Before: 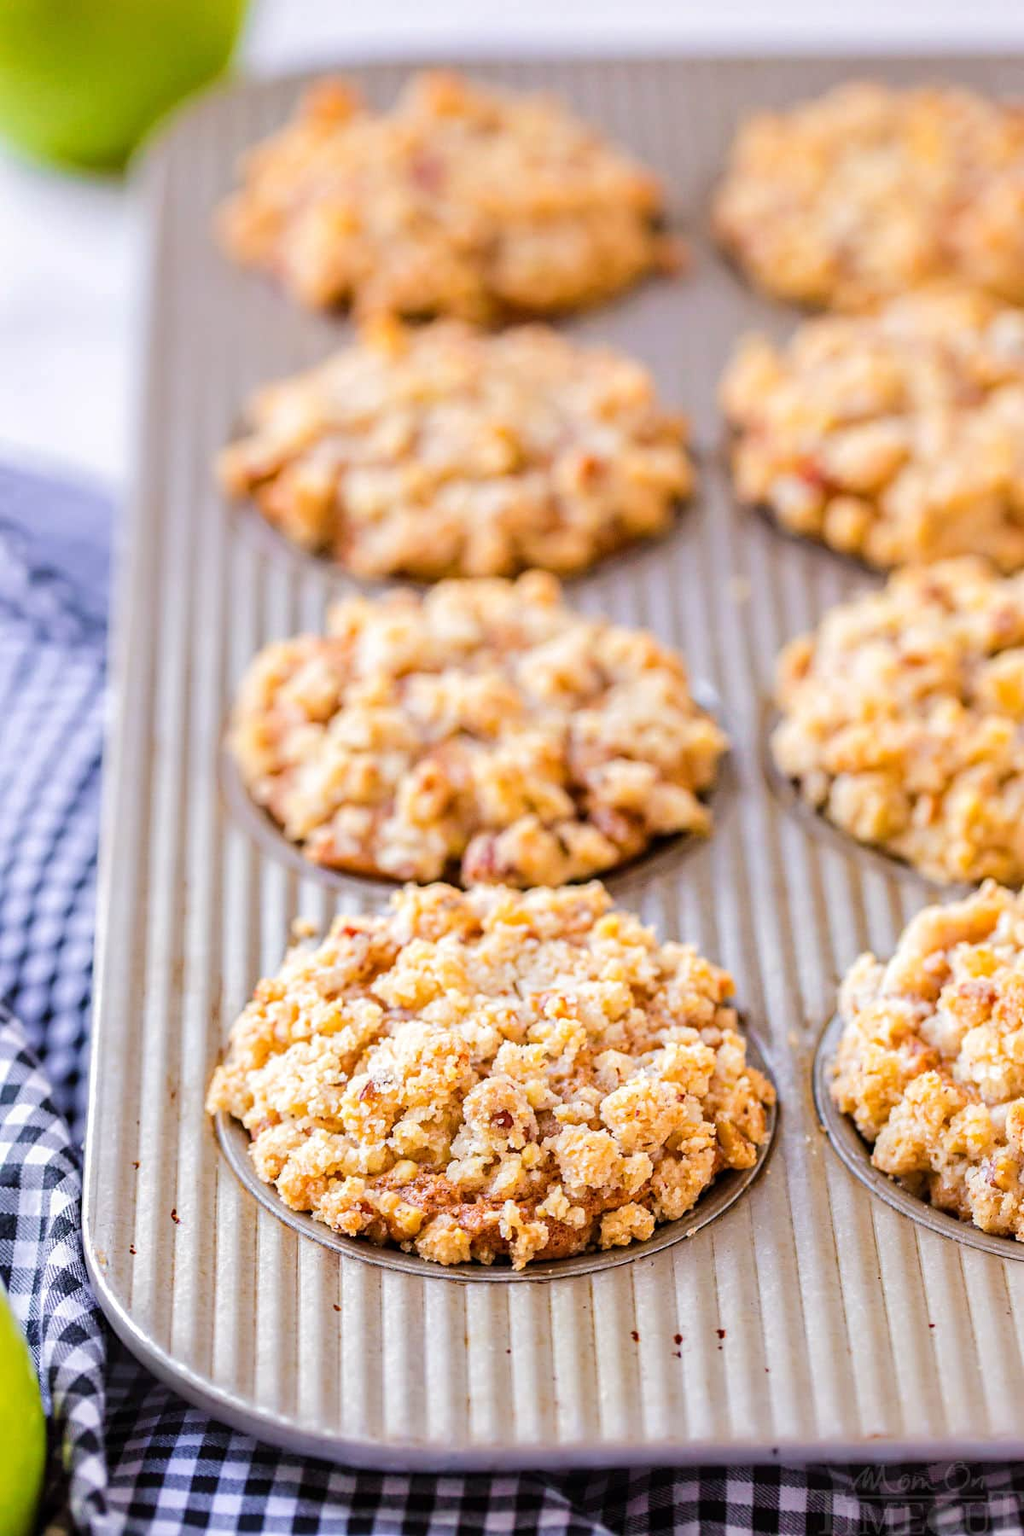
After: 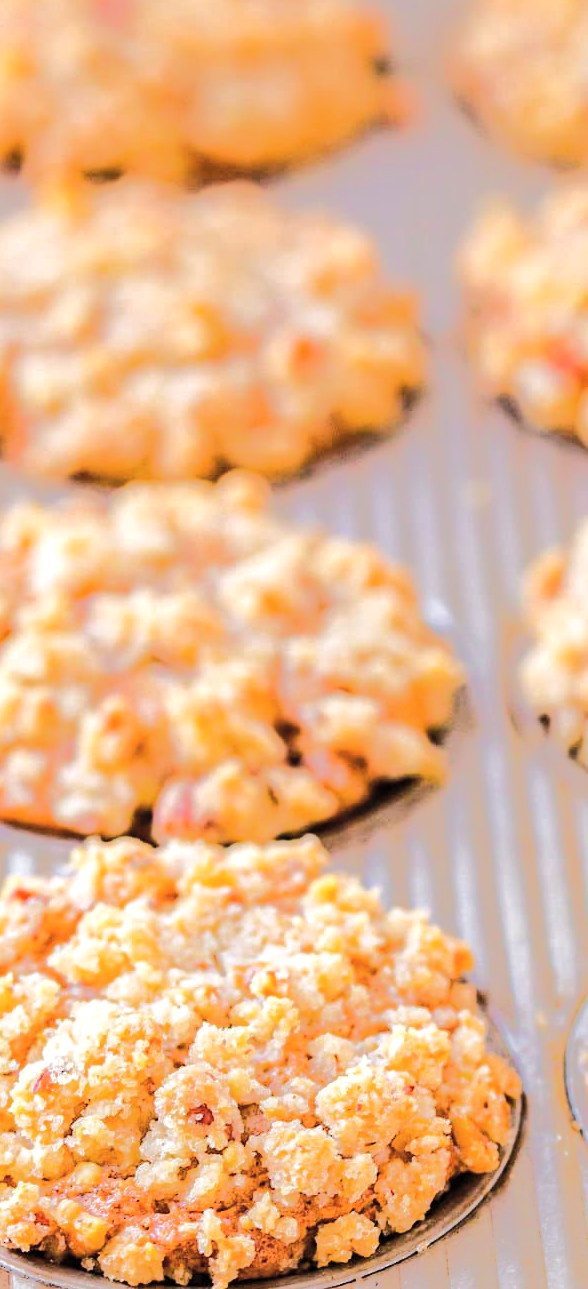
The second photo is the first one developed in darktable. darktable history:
crop: left 32.396%, top 10.973%, right 18.544%, bottom 17.401%
tone equalizer: -8 EV -0.489 EV, -7 EV -0.323 EV, -6 EV -0.061 EV, -5 EV 0.408 EV, -4 EV 0.956 EV, -3 EV 0.787 EV, -2 EV -0.009 EV, -1 EV 0.126 EV, +0 EV -0.014 EV, edges refinement/feathering 500, mask exposure compensation -1.57 EV, preserve details no
contrast brightness saturation: brightness 0.115
